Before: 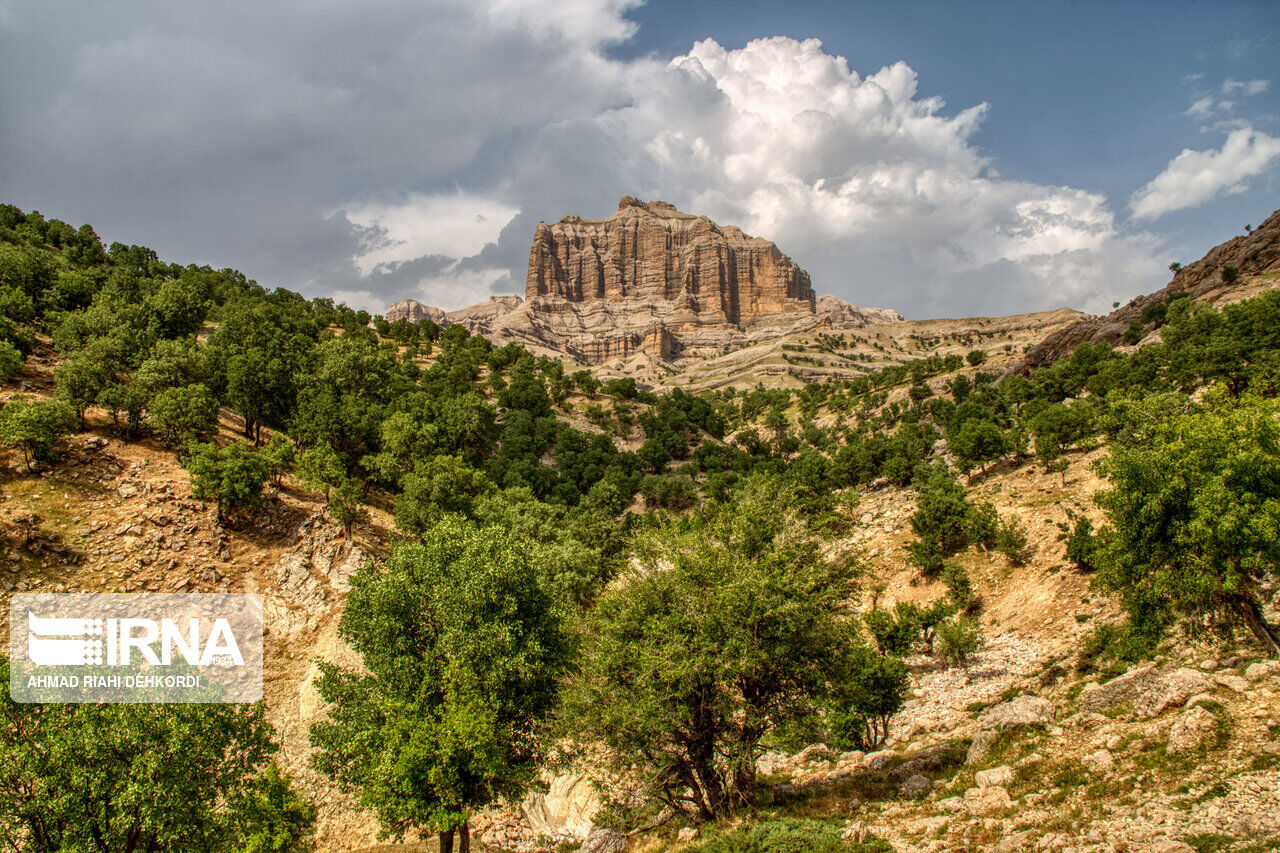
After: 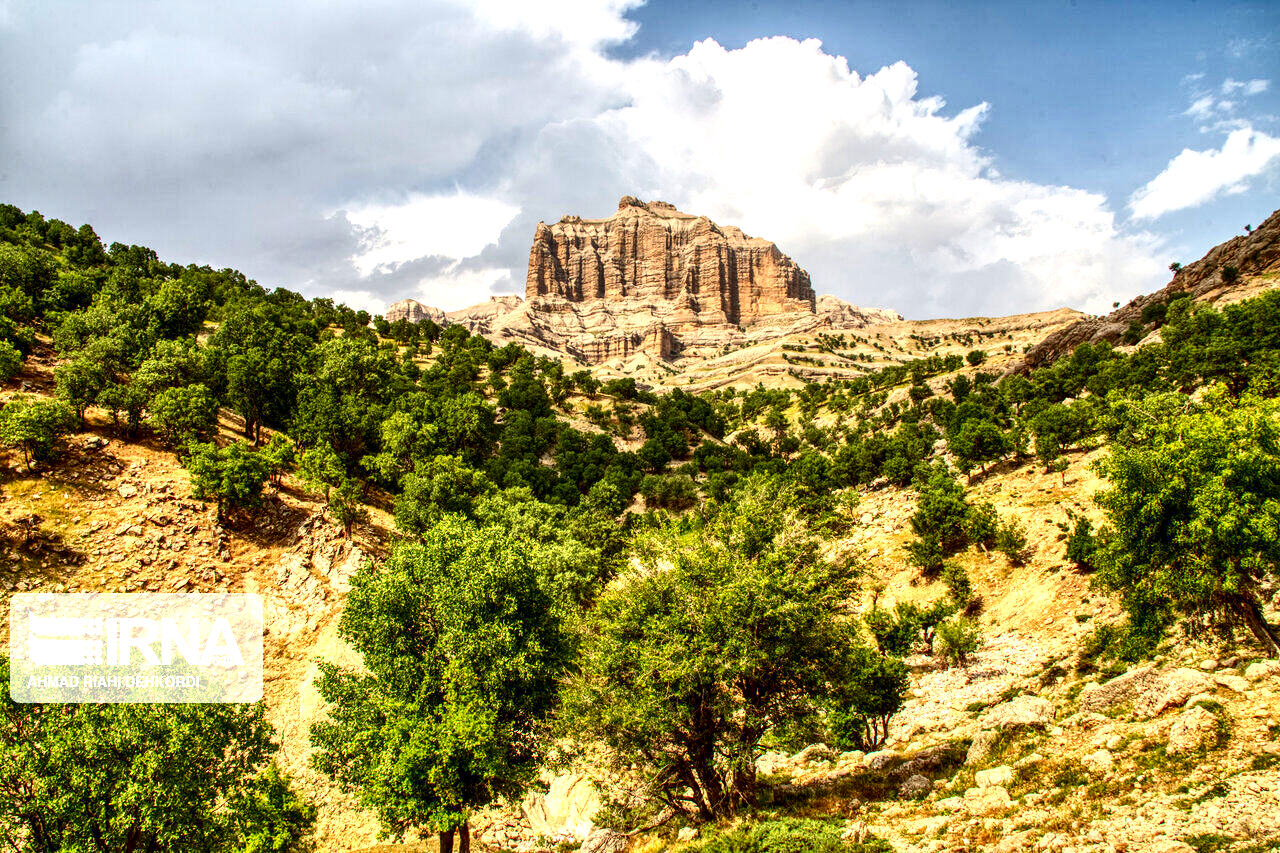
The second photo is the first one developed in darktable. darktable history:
exposure: black level correction 0, exposure 0.898 EV, compensate exposure bias true, compensate highlight preservation false
contrast brightness saturation: contrast 0.213, brightness -0.107, saturation 0.211
local contrast: highlights 102%, shadows 100%, detail 119%, midtone range 0.2
